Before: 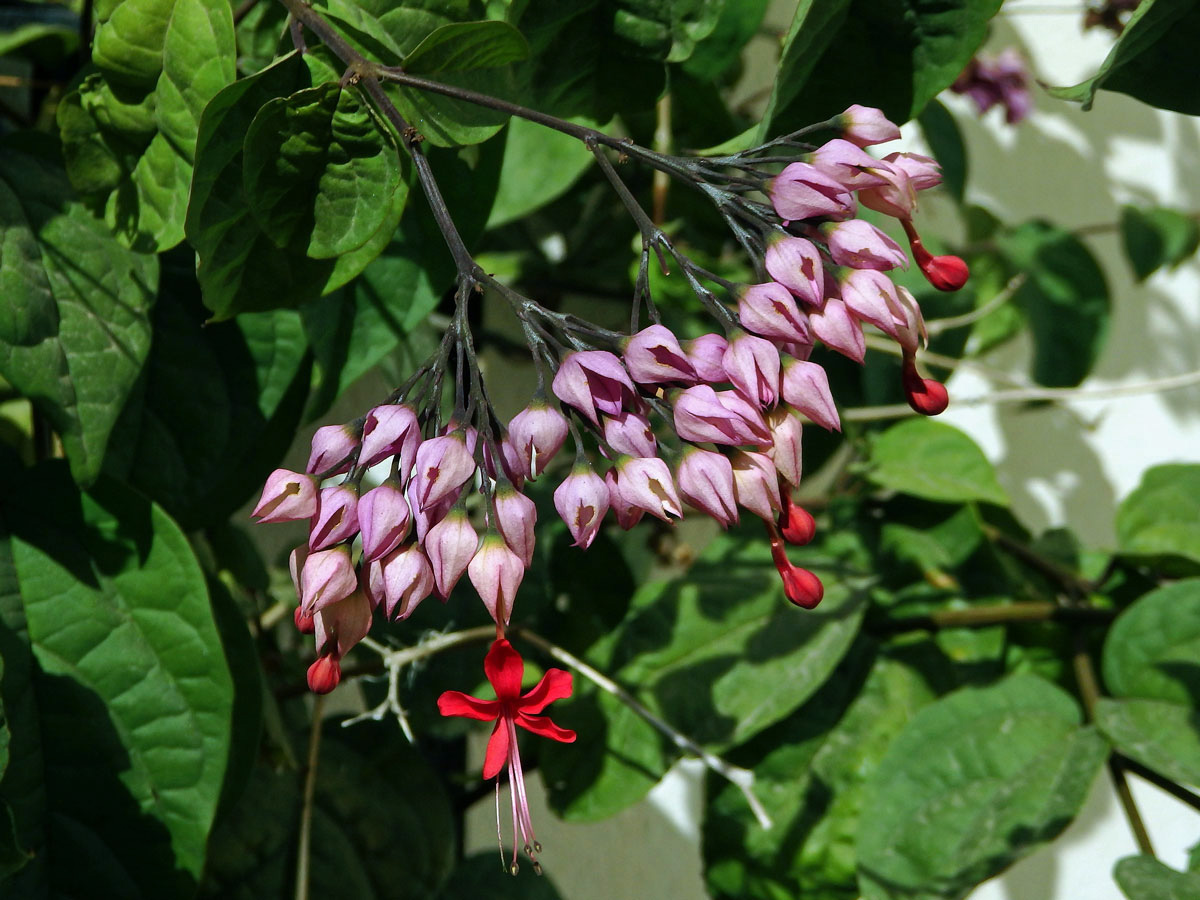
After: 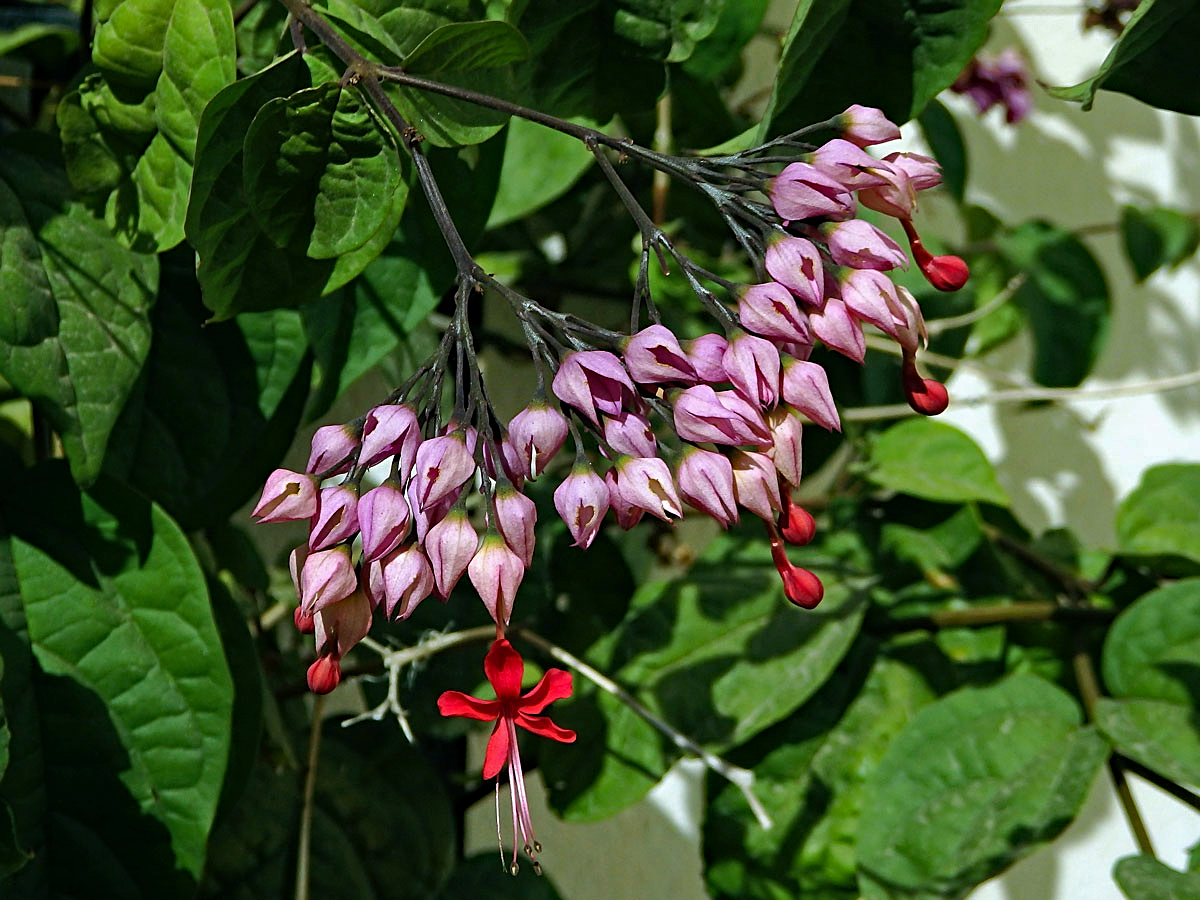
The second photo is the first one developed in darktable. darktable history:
sharpen: on, module defaults
haze removal: strength 0.284, distance 0.251, compatibility mode true, adaptive false
